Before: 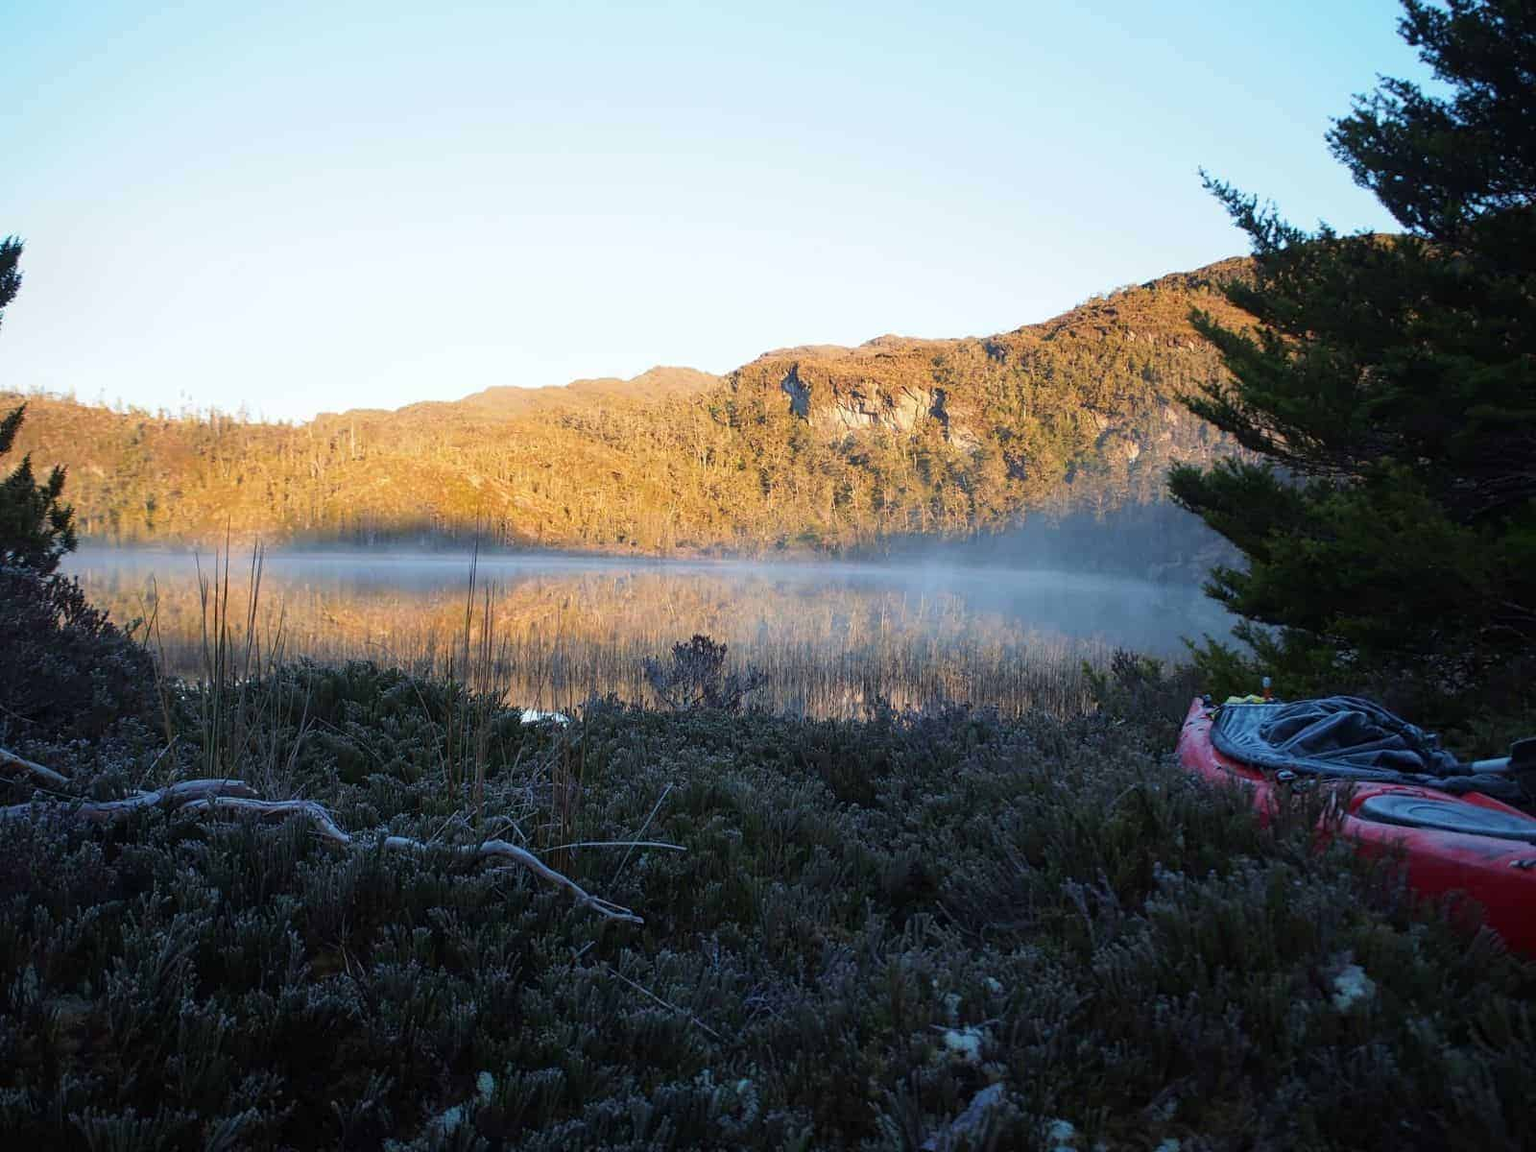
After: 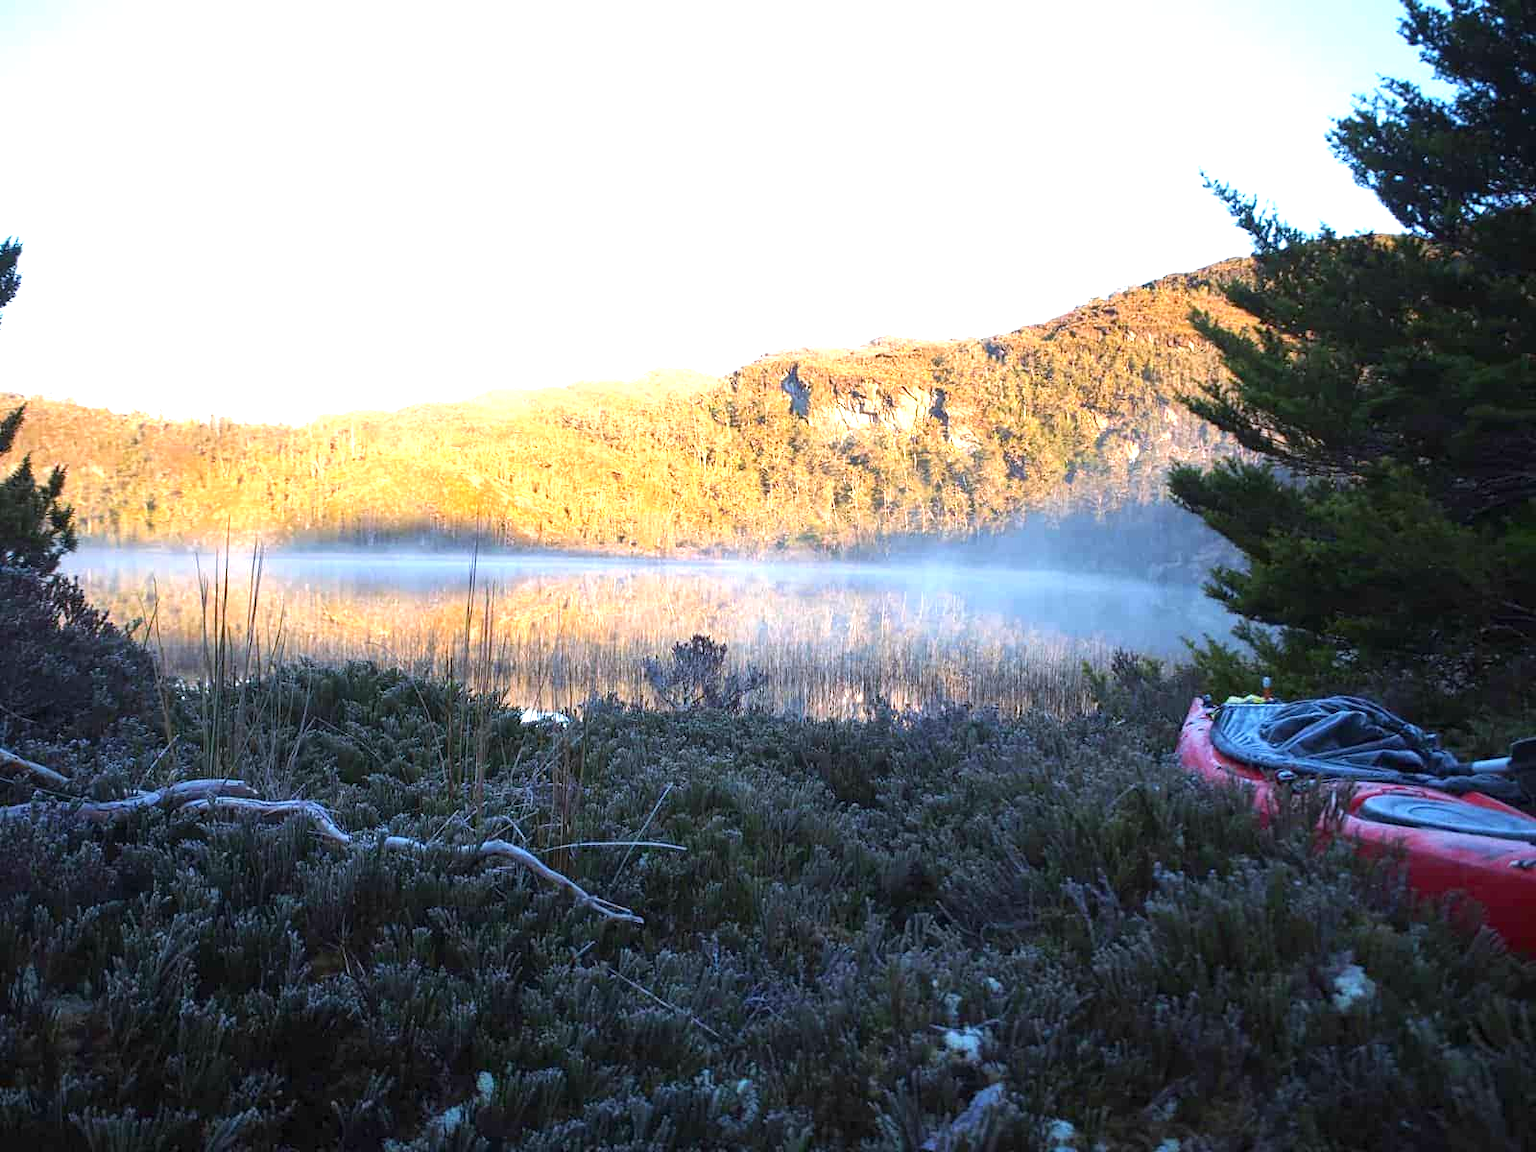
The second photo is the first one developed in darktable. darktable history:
exposure: black level correction 0, exposure 1.1 EV, compensate exposure bias true, compensate highlight preservation false
rotate and perspective: automatic cropping off
white balance: red 0.984, blue 1.059
